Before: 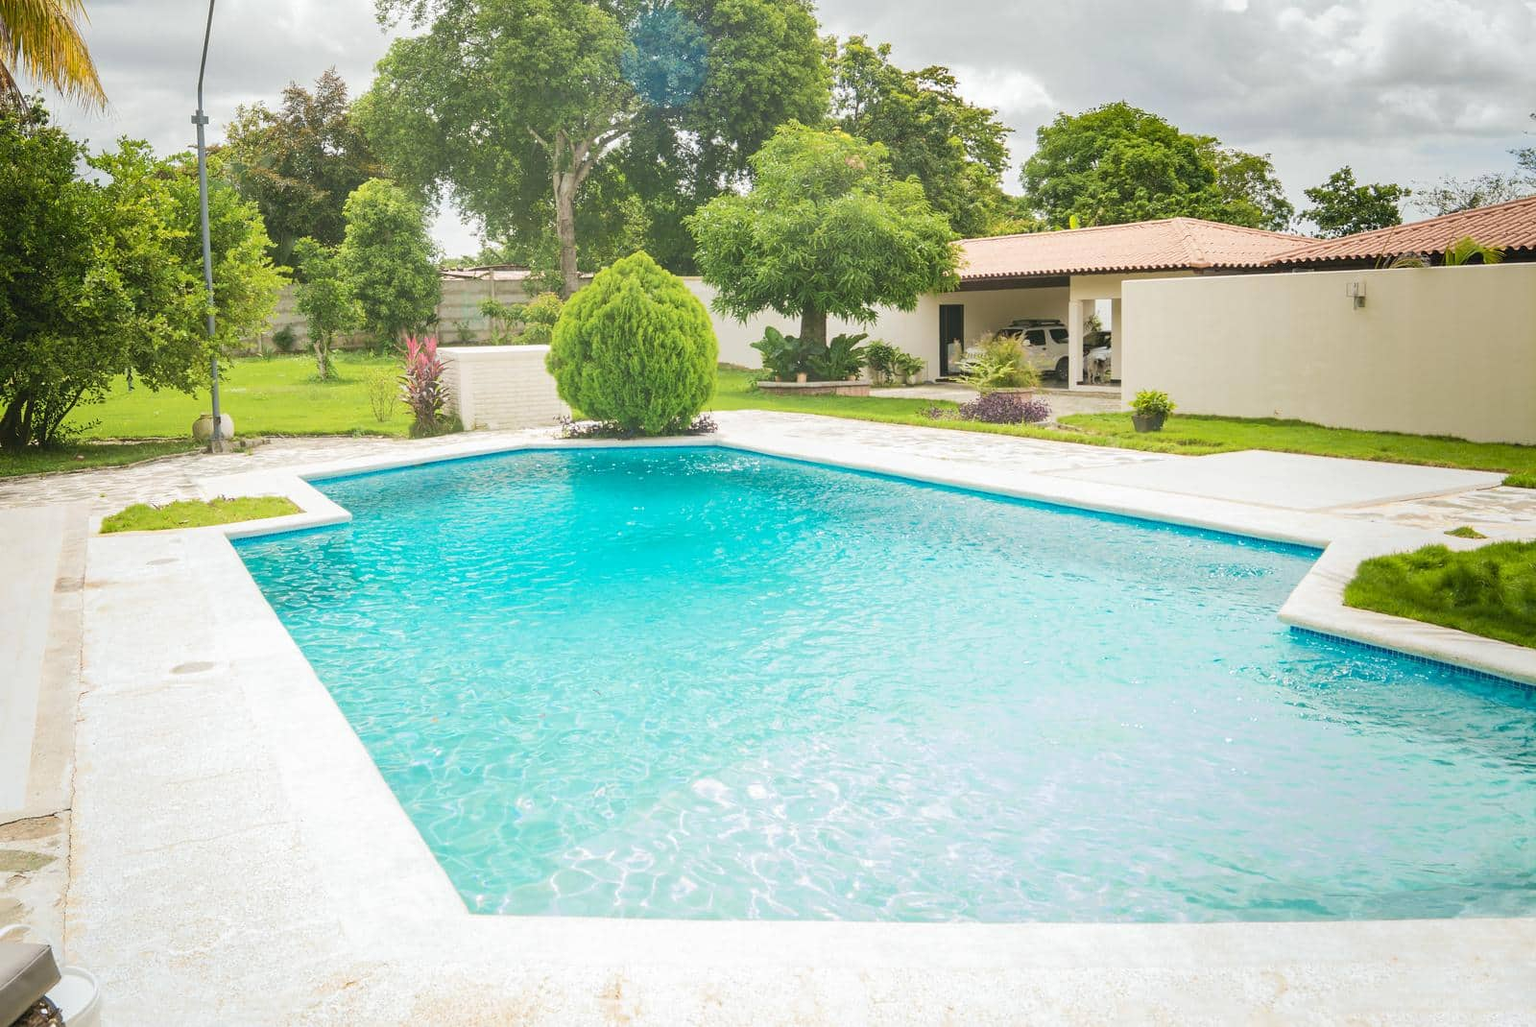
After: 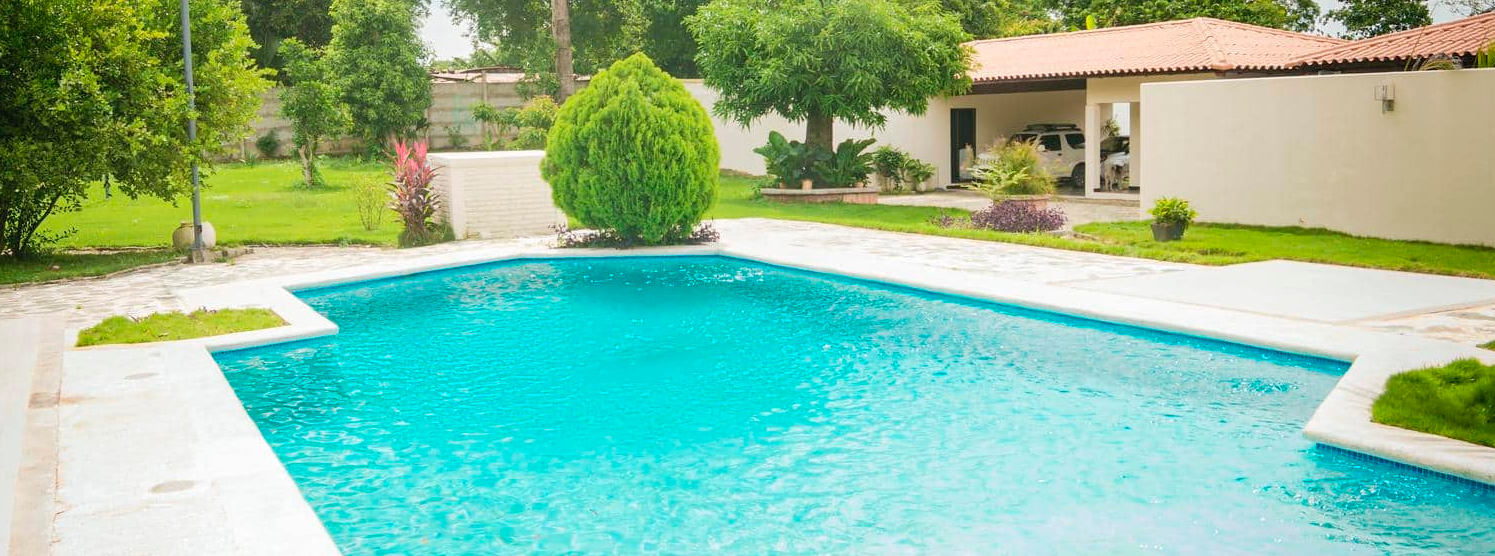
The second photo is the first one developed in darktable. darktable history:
crop: left 1.775%, top 19.585%, right 4.759%, bottom 28.375%
